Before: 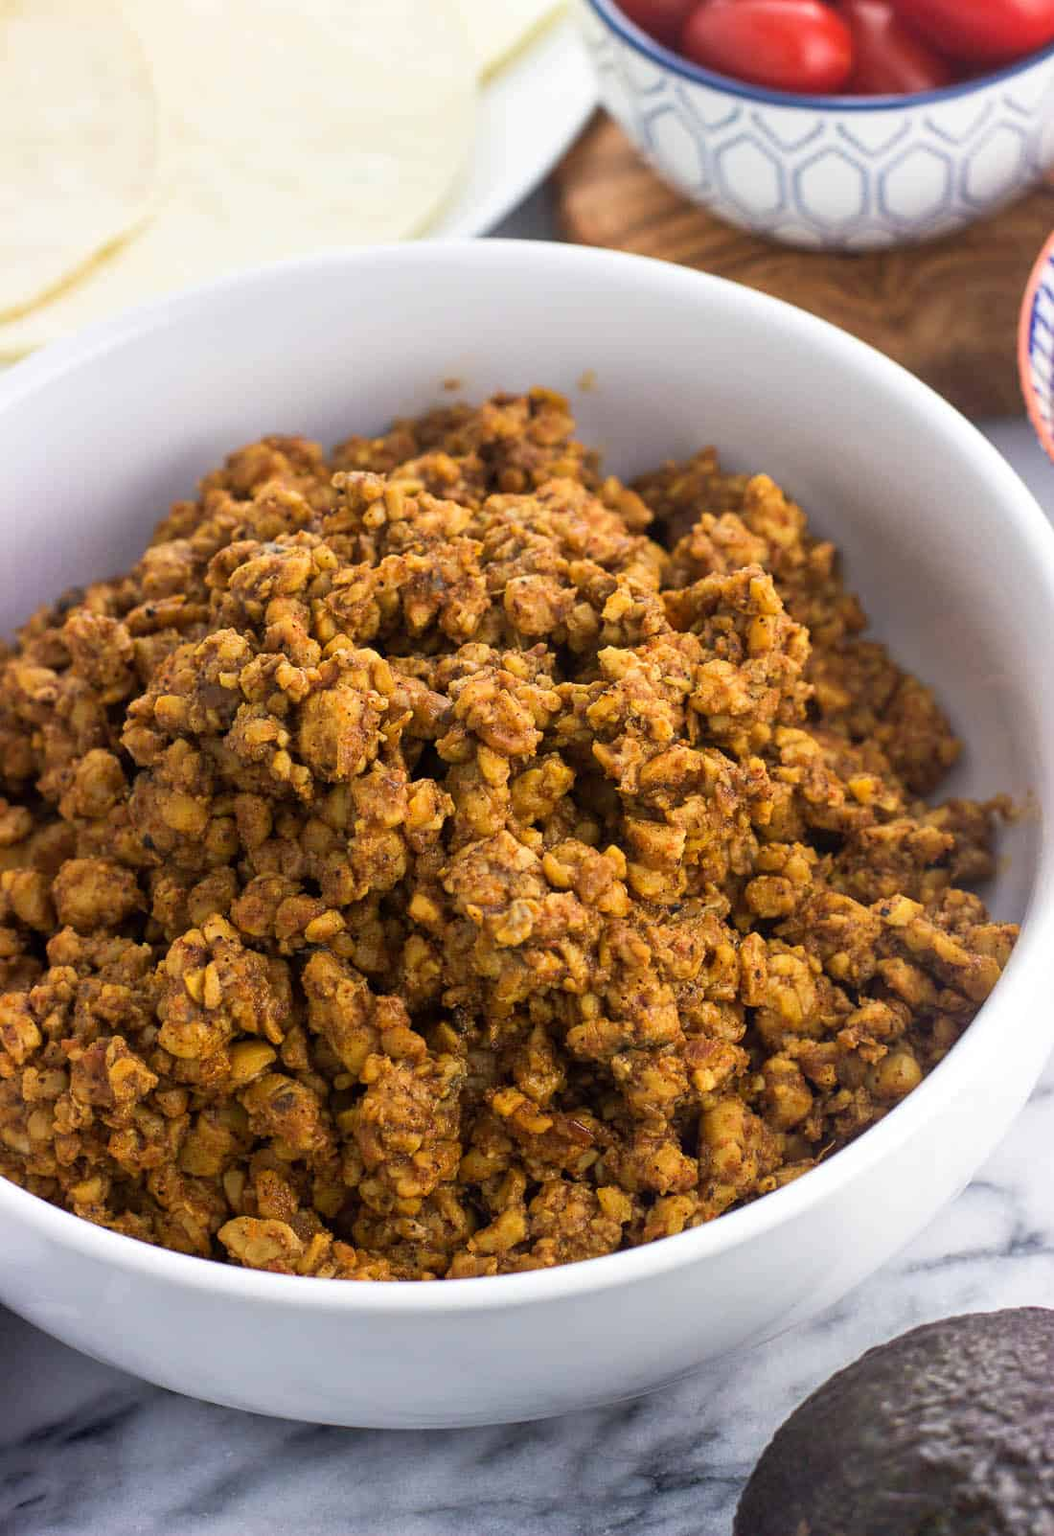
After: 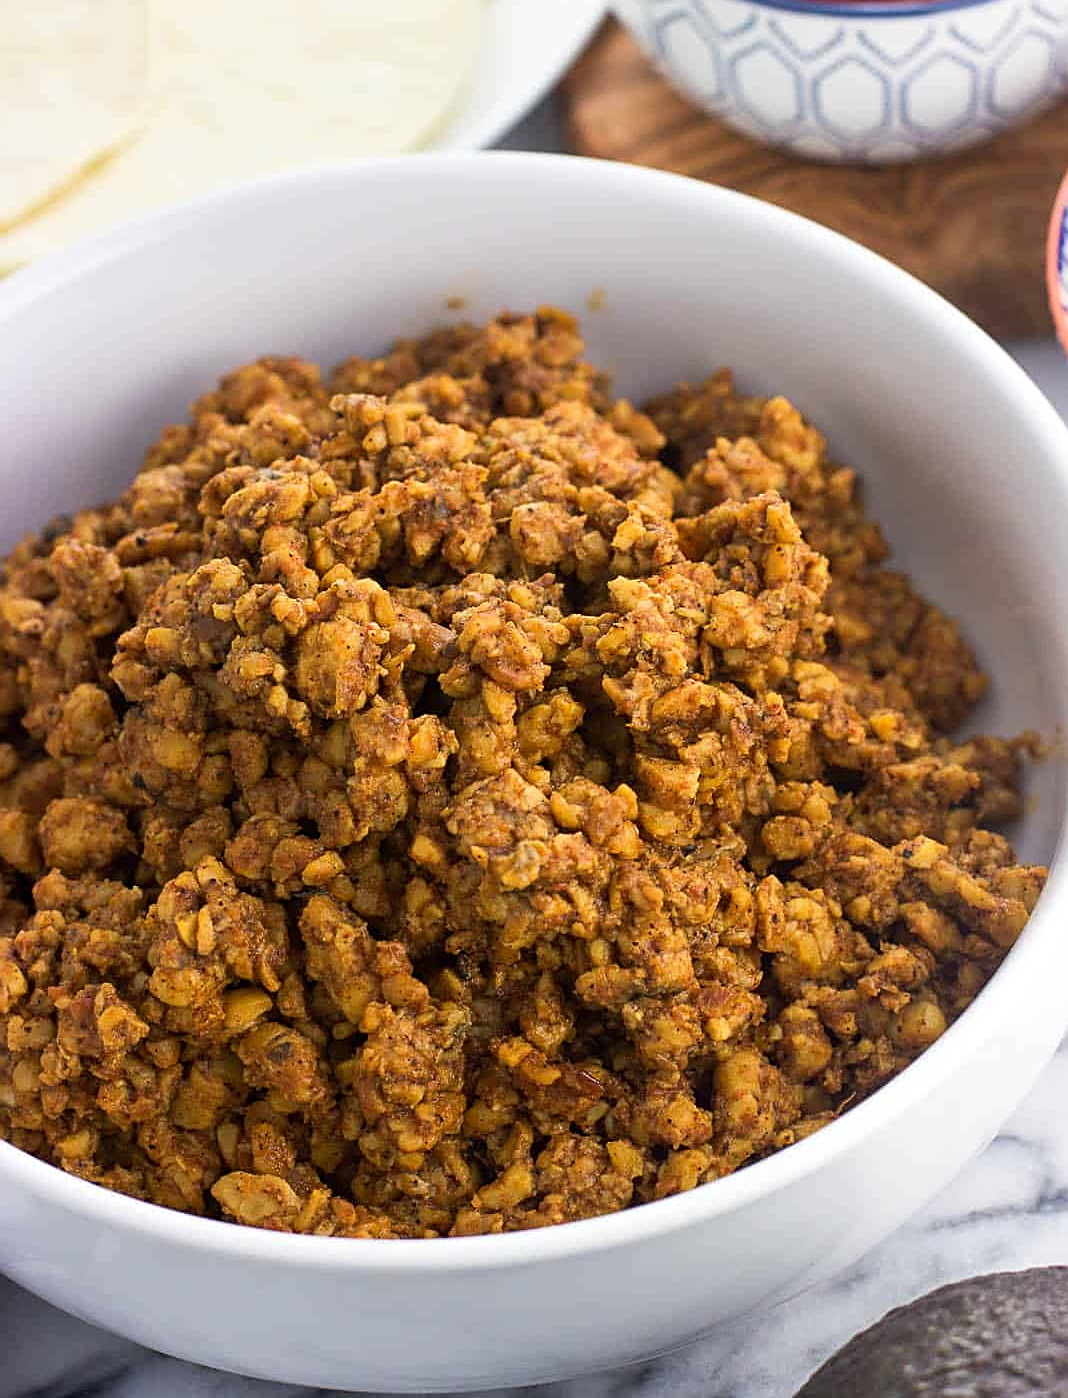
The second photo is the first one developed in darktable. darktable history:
crop: left 1.507%, top 6.147%, right 1.379%, bottom 6.637%
sharpen: on, module defaults
